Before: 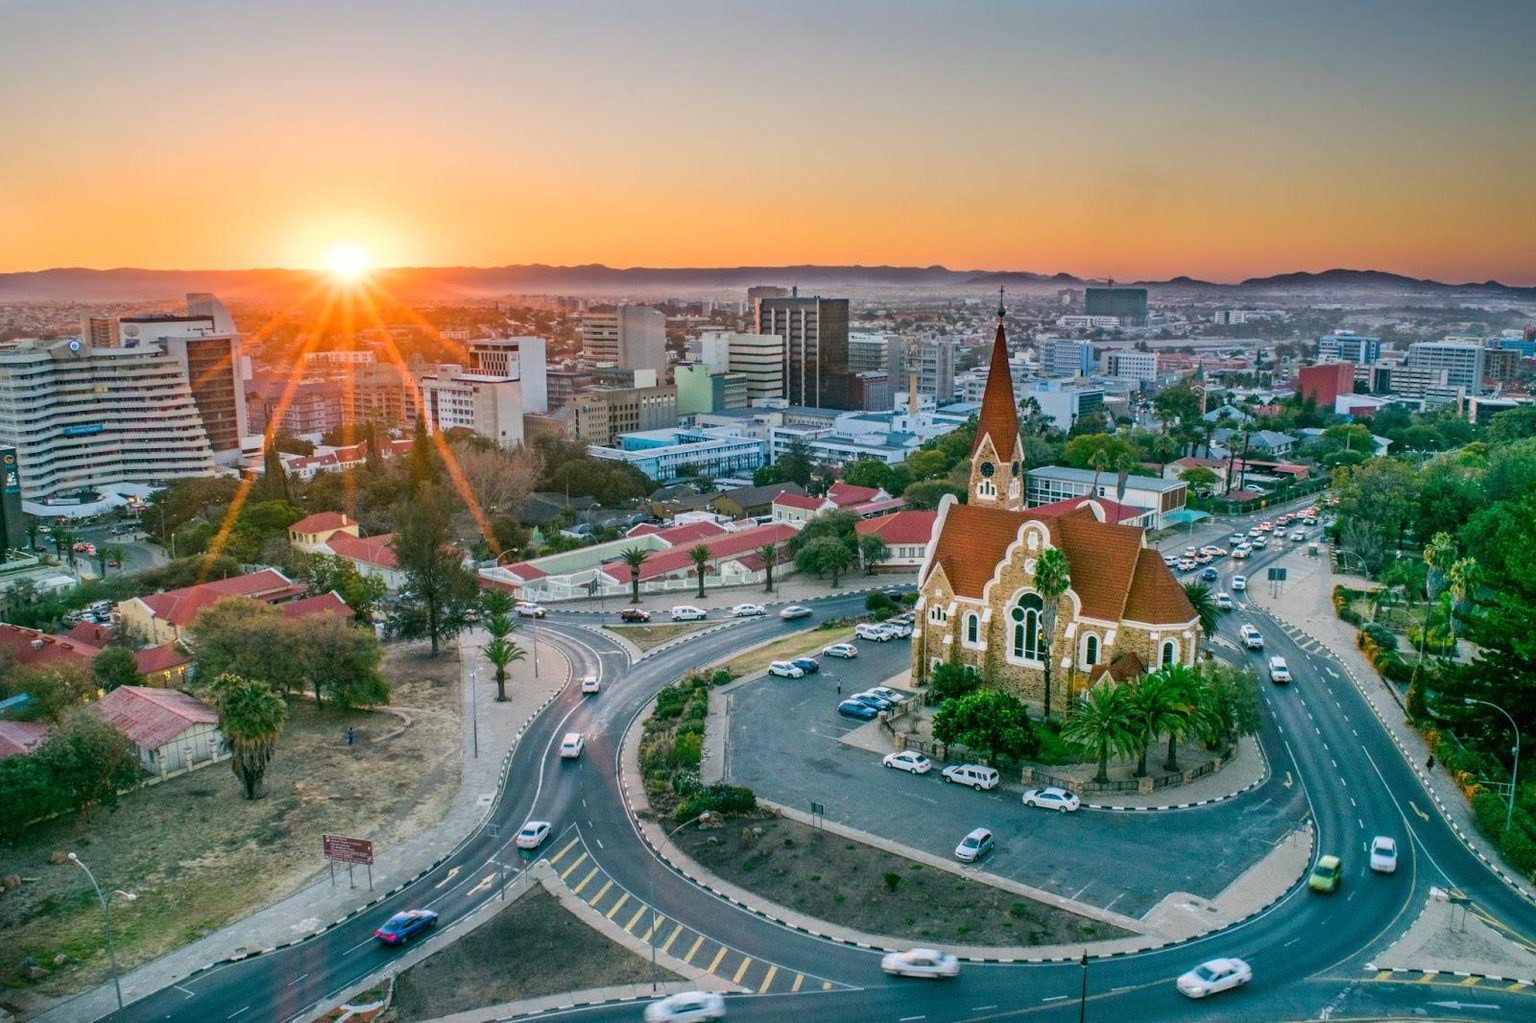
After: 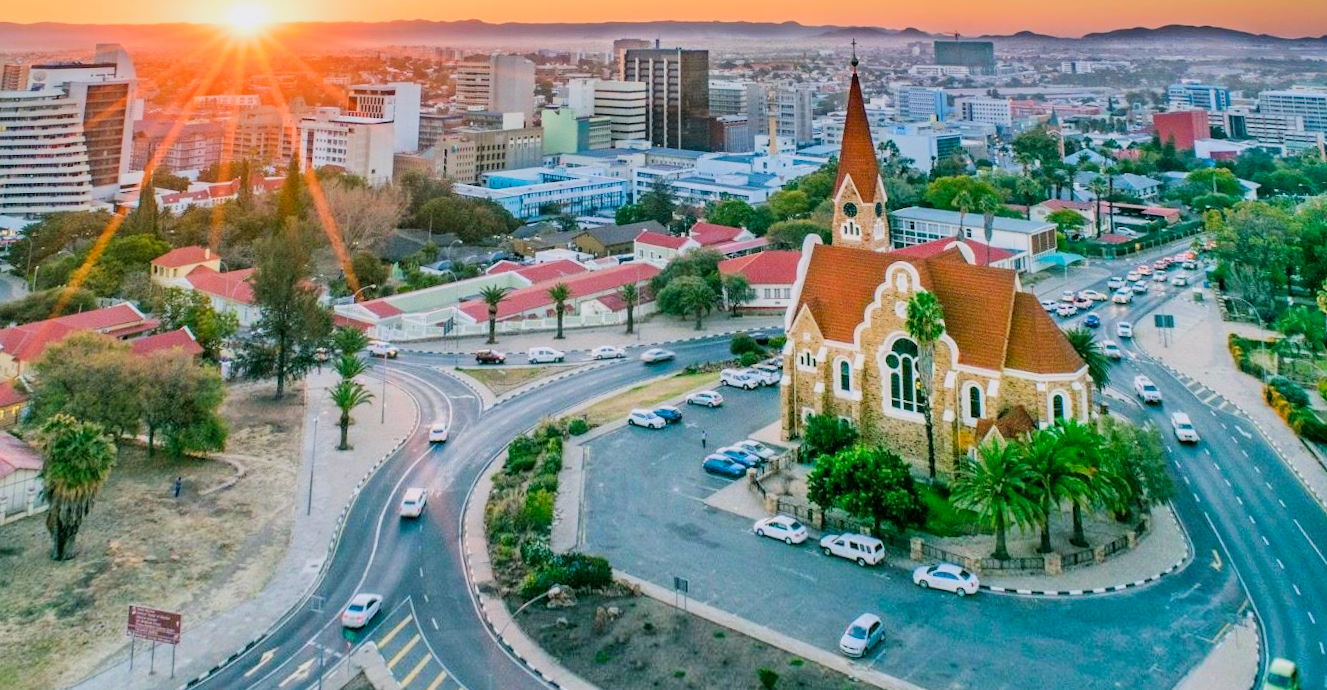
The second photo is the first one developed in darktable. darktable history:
crop: top 16.727%, bottom 16.727%
filmic rgb: black relative exposure -7.65 EV, white relative exposure 4.56 EV, hardness 3.61
white balance: red 1.004, blue 1.024
rotate and perspective: rotation 0.72°, lens shift (vertical) -0.352, lens shift (horizontal) -0.051, crop left 0.152, crop right 0.859, crop top 0.019, crop bottom 0.964
contrast brightness saturation: contrast 0.04, saturation 0.16
exposure: exposure 0.74 EV, compensate highlight preservation false
